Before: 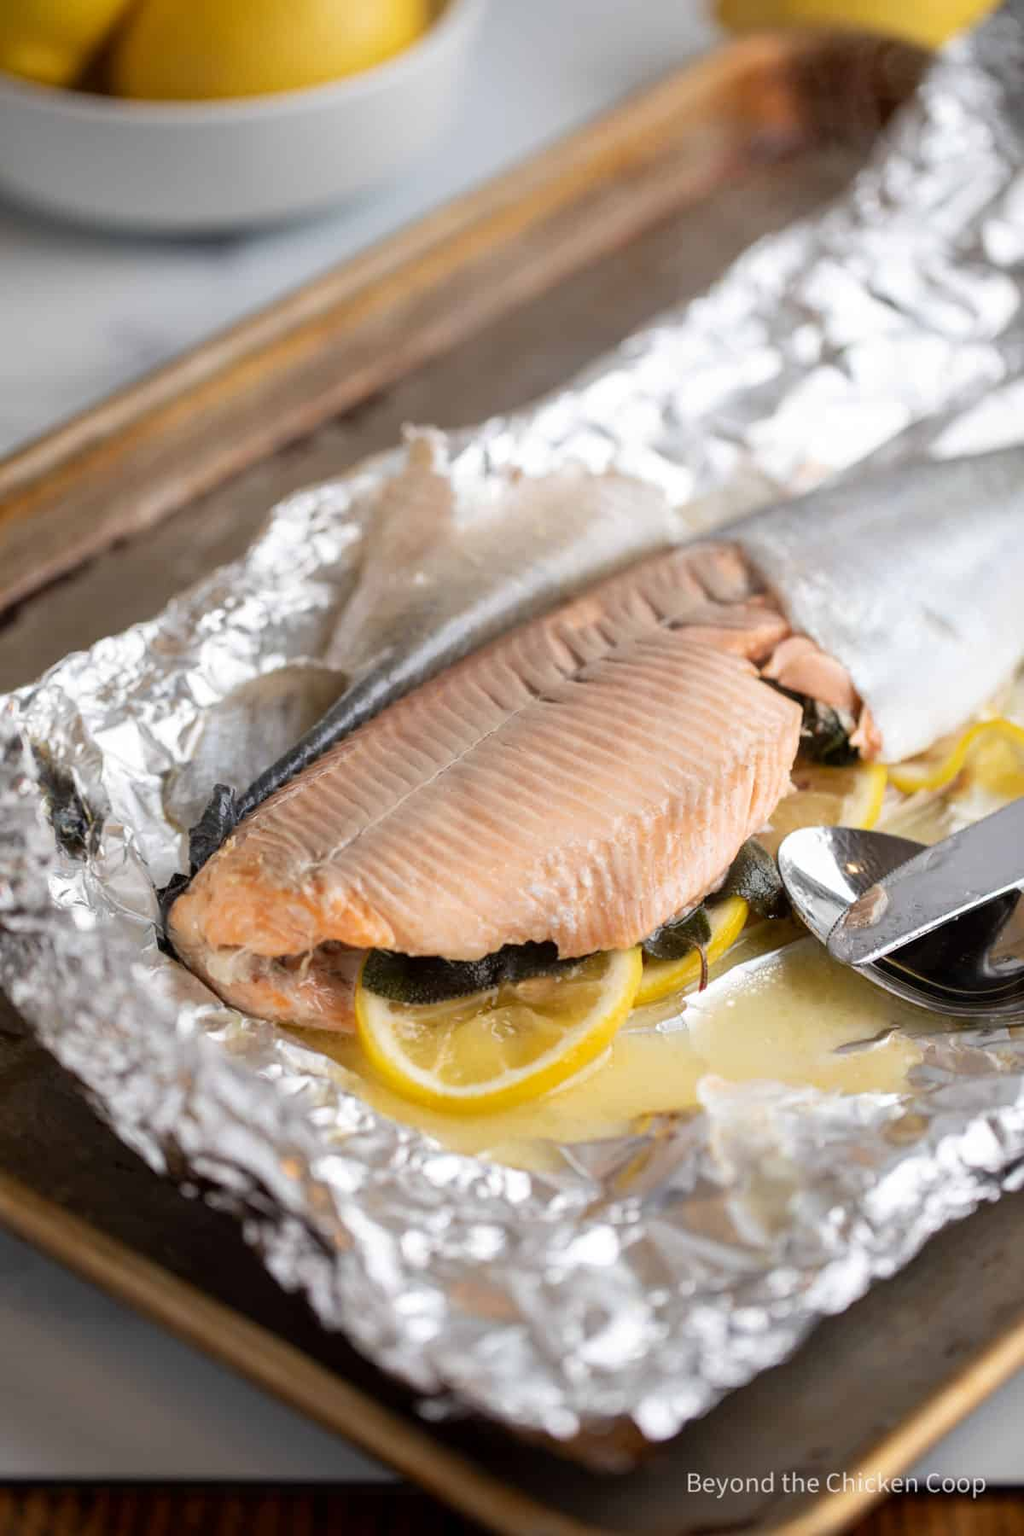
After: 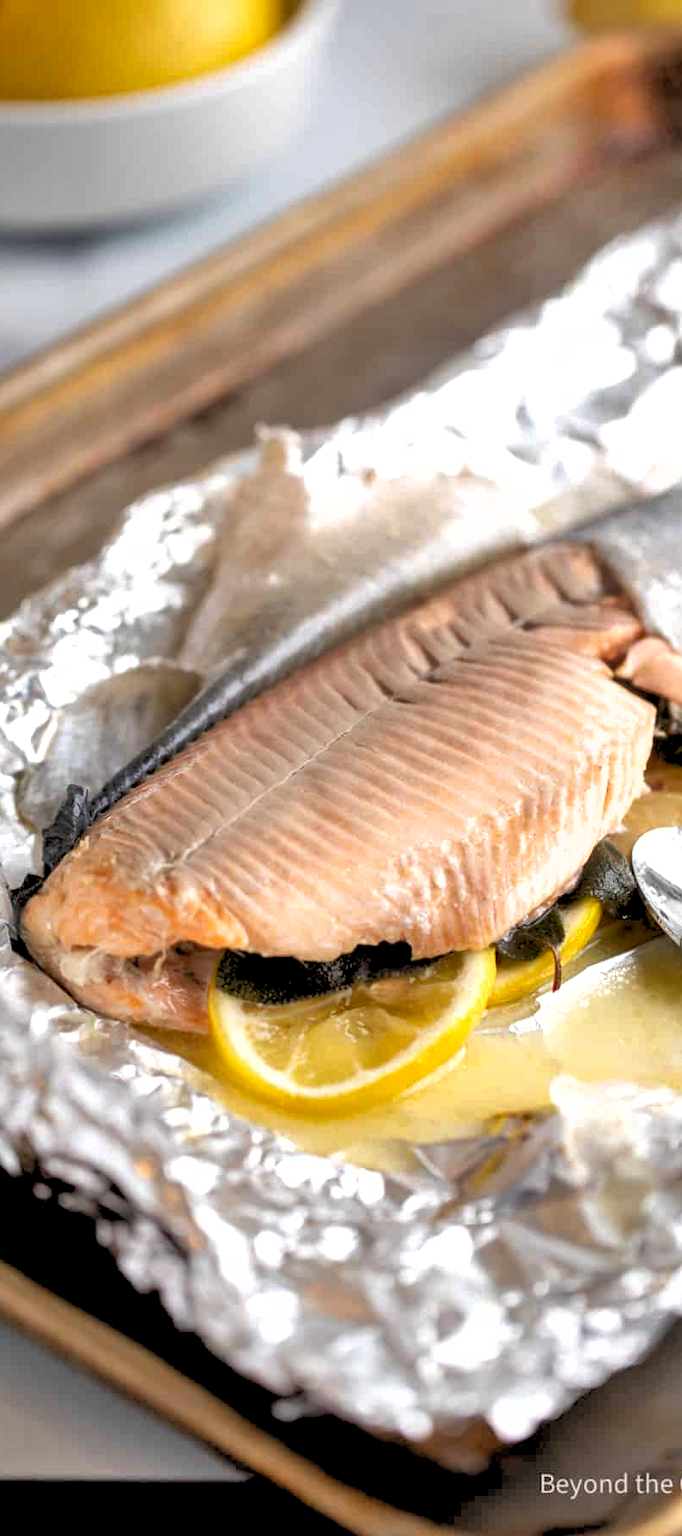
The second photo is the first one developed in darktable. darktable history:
rgb levels: levels [[0.029, 0.461, 0.922], [0, 0.5, 1], [0, 0.5, 1]]
crop and rotate: left 14.385%, right 18.948%
exposure: black level correction 0, exposure 0.7 EV, compensate exposure bias true, compensate highlight preservation false
shadows and highlights: low approximation 0.01, soften with gaussian
tone equalizer: -8 EV 0.25 EV, -7 EV 0.417 EV, -6 EV 0.417 EV, -5 EV 0.25 EV, -3 EV -0.25 EV, -2 EV -0.417 EV, -1 EV -0.417 EV, +0 EV -0.25 EV, edges refinement/feathering 500, mask exposure compensation -1.57 EV, preserve details guided filter
